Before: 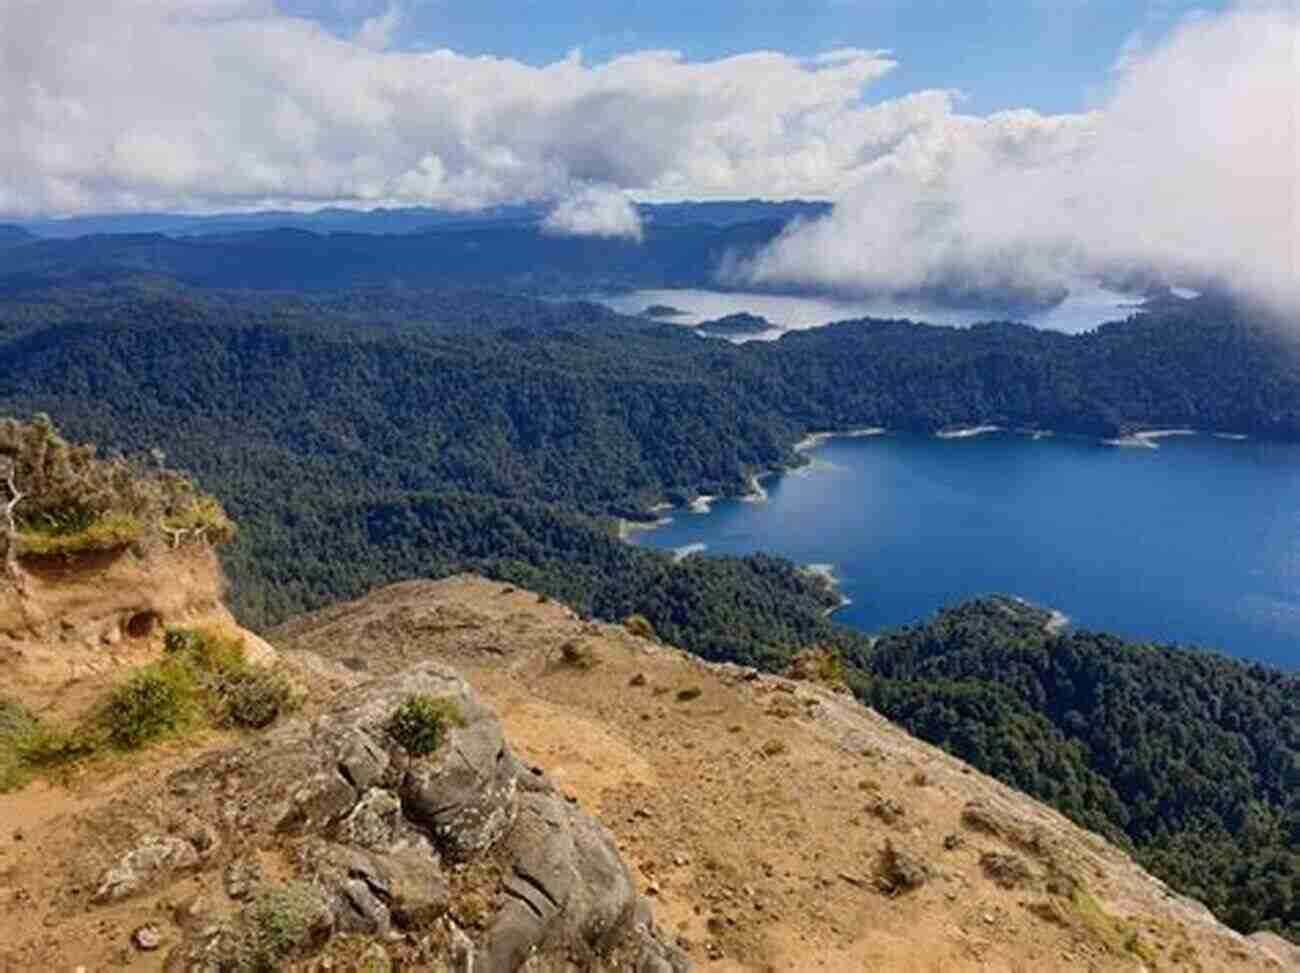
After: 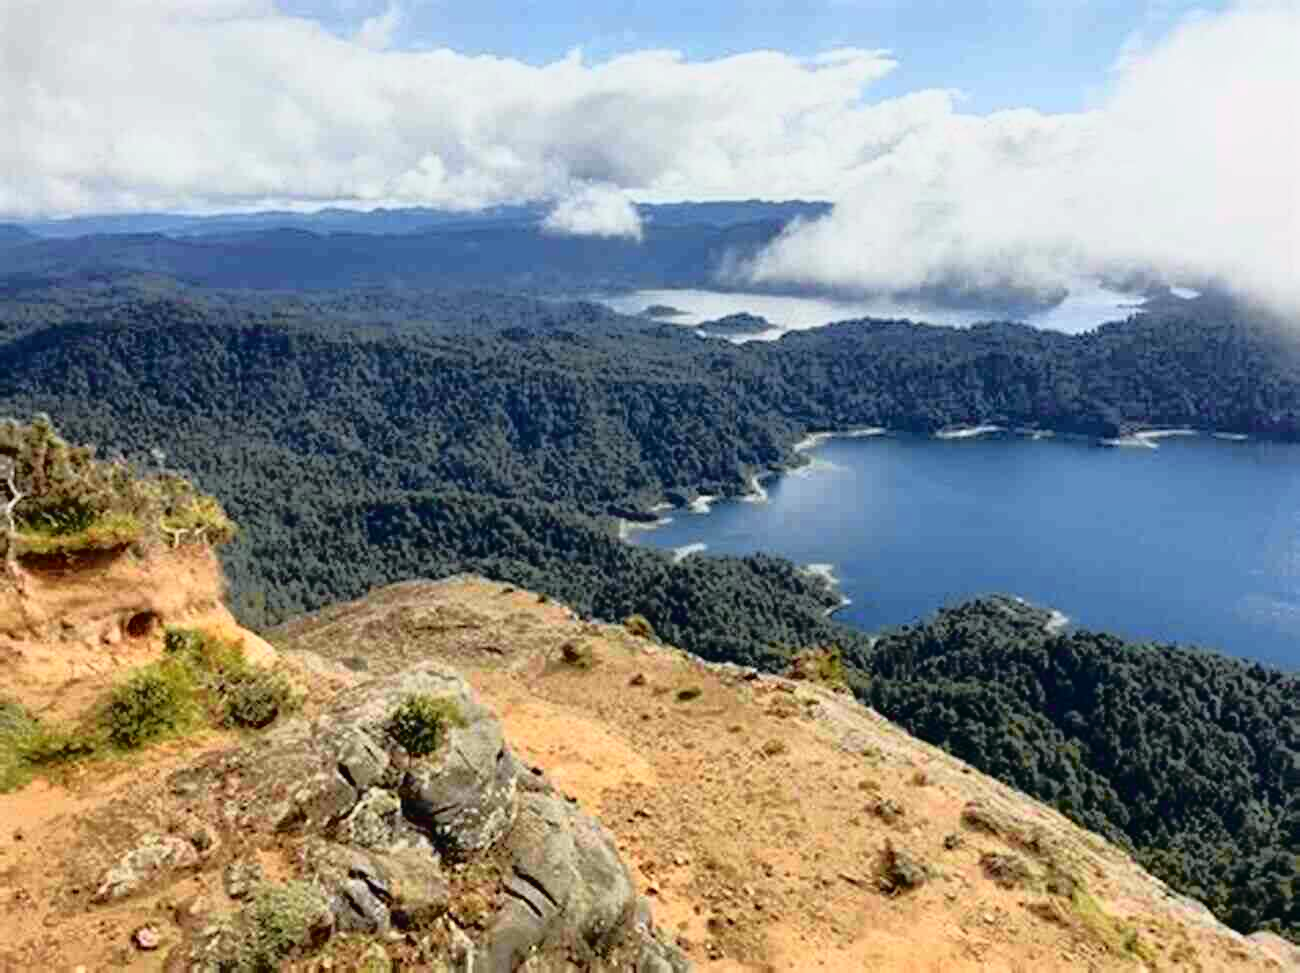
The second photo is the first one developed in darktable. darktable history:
local contrast: mode bilateral grid, contrast 20, coarseness 50, detail 102%, midtone range 0.2
tone curve: curves: ch0 [(0, 0.015) (0.091, 0.055) (0.184, 0.159) (0.304, 0.382) (0.492, 0.579) (0.628, 0.755) (0.832, 0.932) (0.984, 0.963)]; ch1 [(0, 0) (0.34, 0.235) (0.46, 0.46) (0.515, 0.502) (0.553, 0.567) (0.764, 0.815) (1, 1)]; ch2 [(0, 0) (0.44, 0.458) (0.479, 0.492) (0.524, 0.507) (0.557, 0.567) (0.673, 0.699) (1, 1)], color space Lab, independent channels, preserve colors none
